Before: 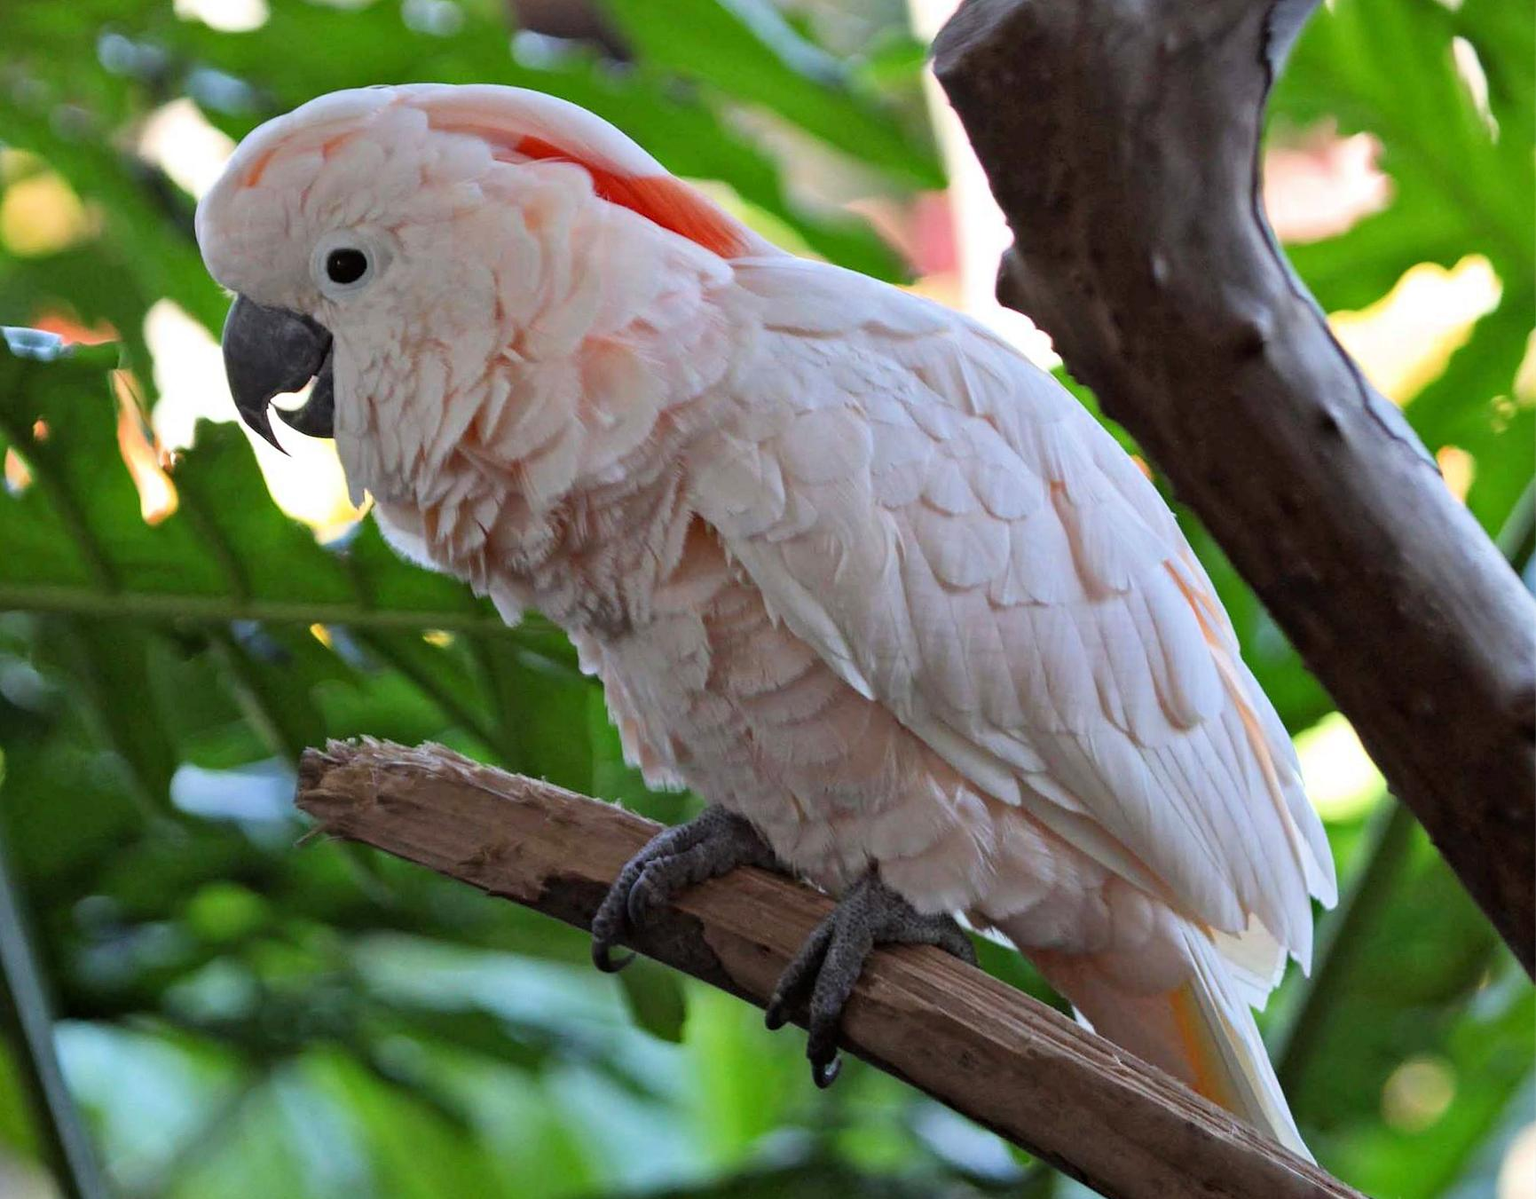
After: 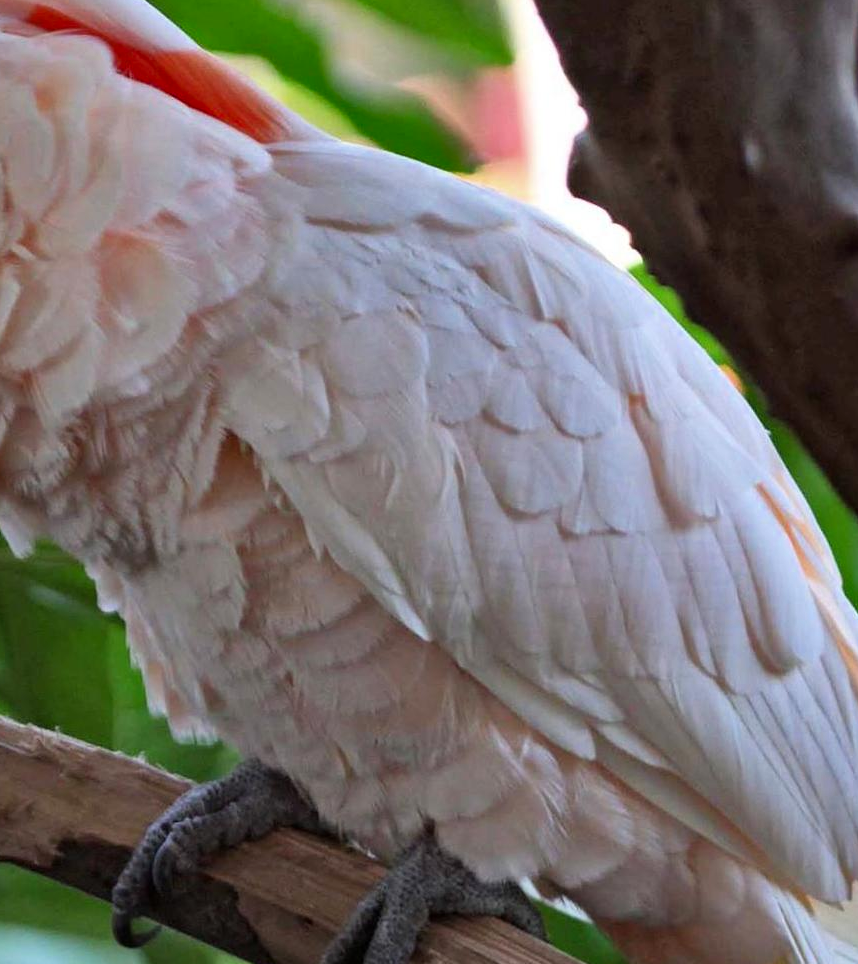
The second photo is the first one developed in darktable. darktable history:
rotate and perspective: crop left 0, crop top 0
crop: left 32.075%, top 10.976%, right 18.355%, bottom 17.596%
shadows and highlights: shadows 19.13, highlights -83.41, soften with gaussian
